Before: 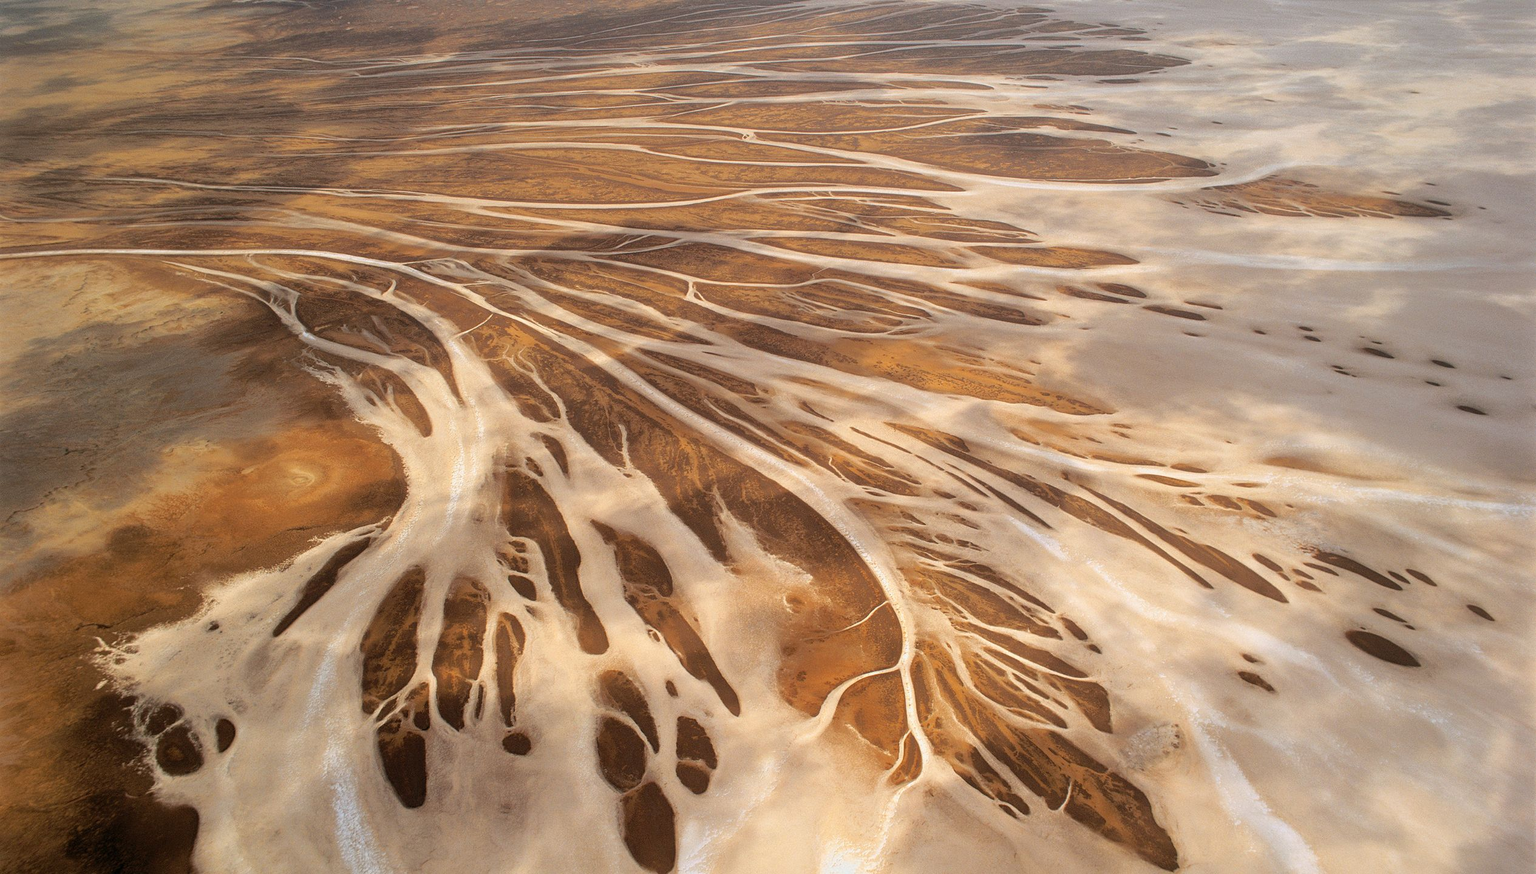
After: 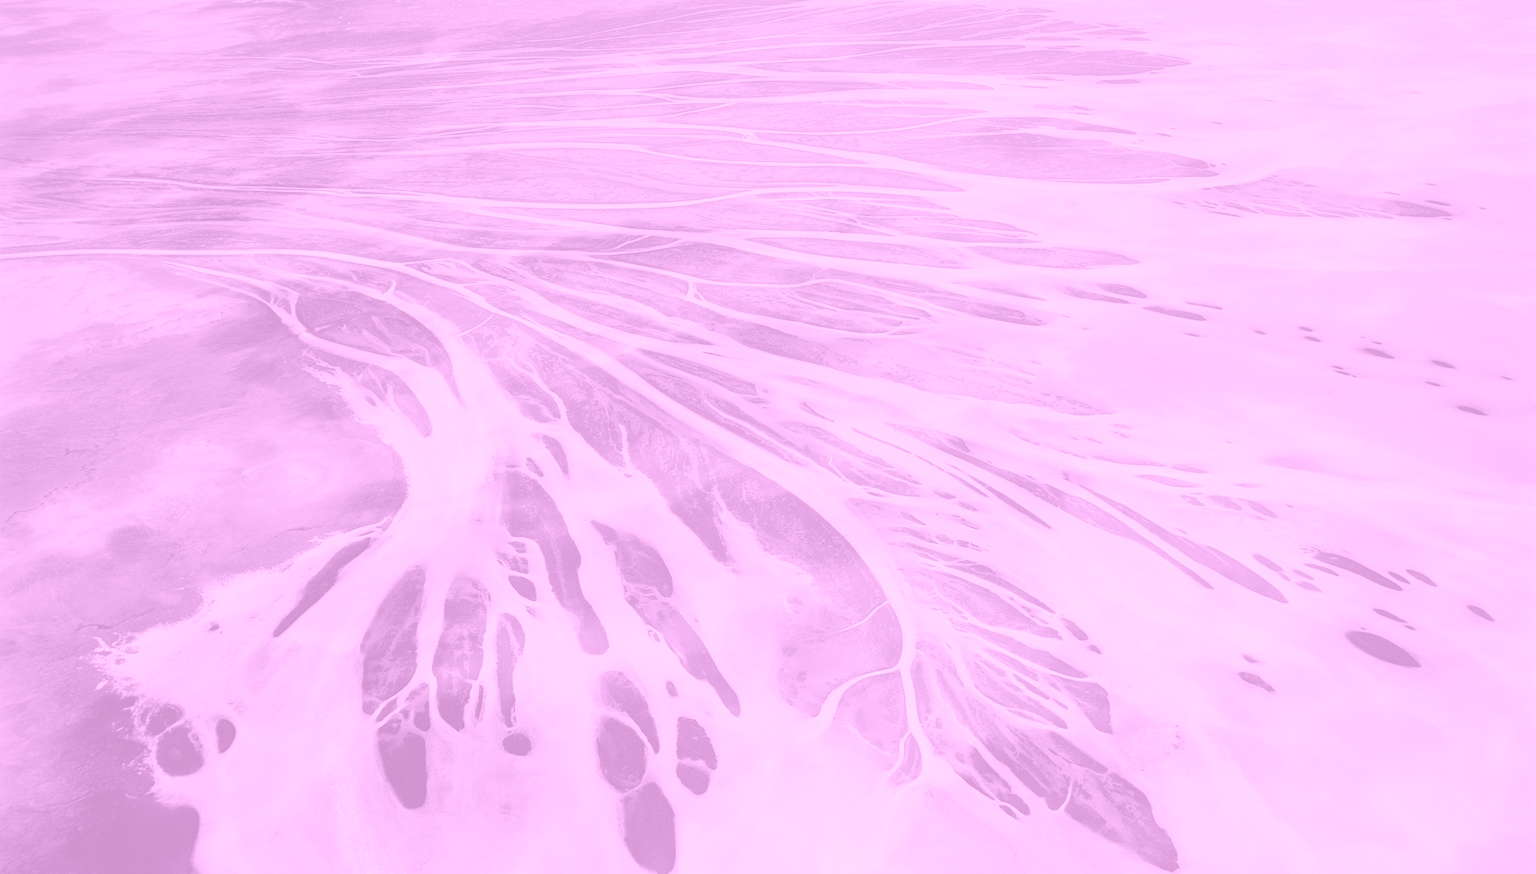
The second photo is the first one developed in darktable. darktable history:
white balance: emerald 1
sigmoid: contrast 1.6, skew -0.2, preserve hue 0%, red attenuation 0.1, red rotation 0.035, green attenuation 0.1, green rotation -0.017, blue attenuation 0.15, blue rotation -0.052, base primaries Rec2020
colorize: hue 331.2°, saturation 75%, source mix 30.28%, lightness 70.52%, version 1
